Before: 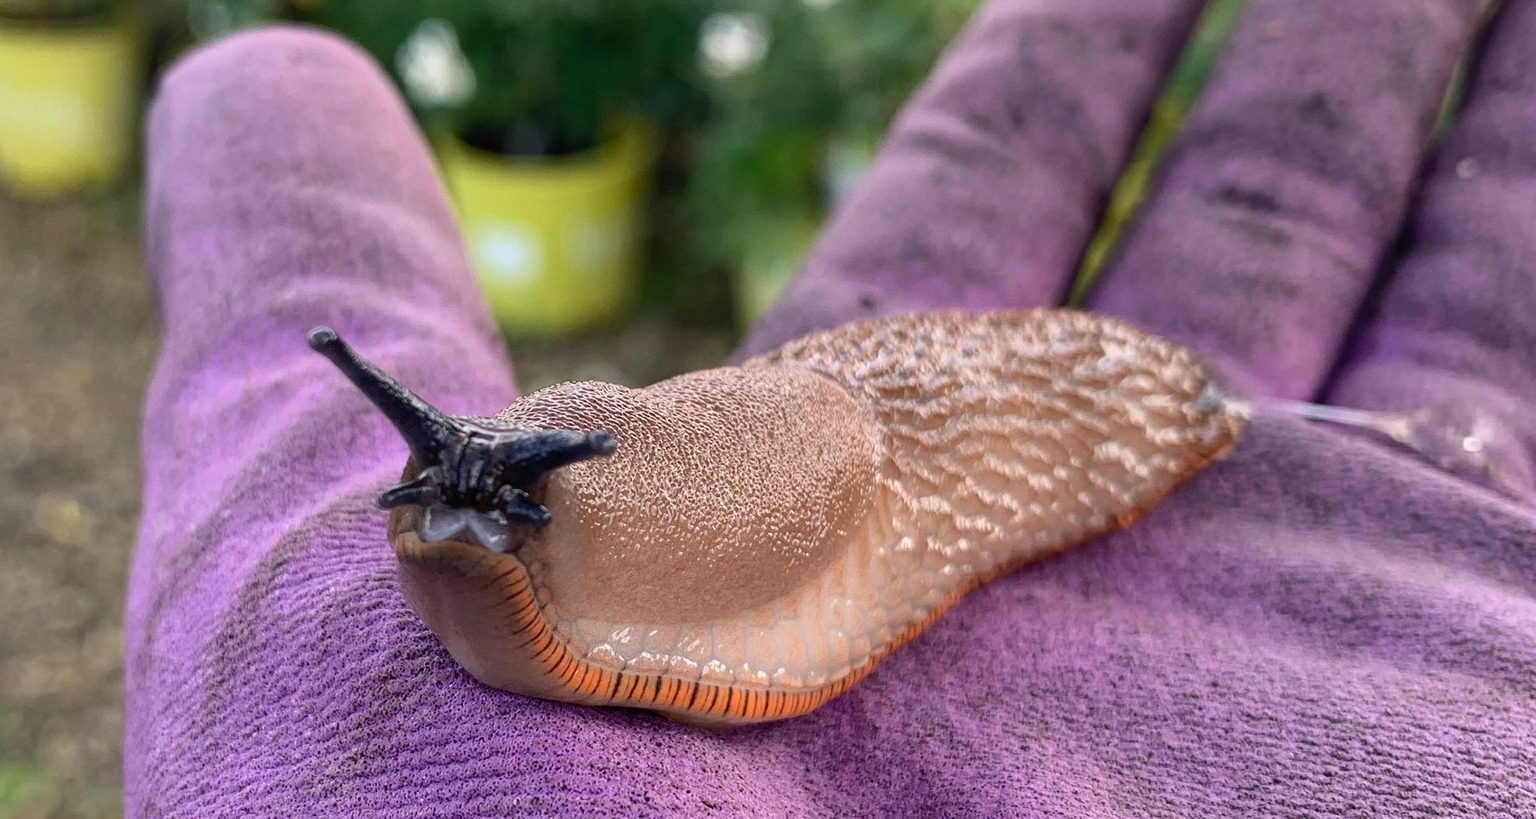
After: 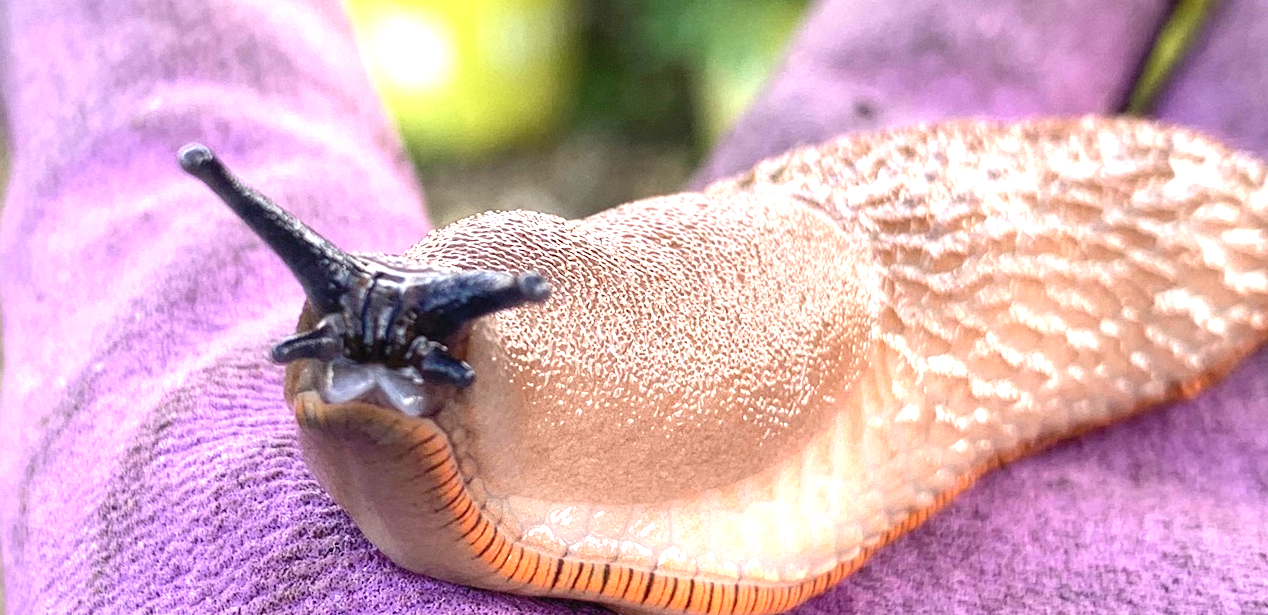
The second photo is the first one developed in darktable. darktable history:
exposure: black level correction 0, exposure 1.2 EV, compensate highlight preservation false
crop: left 6.488%, top 27.668%, right 24.183%, bottom 8.656%
rotate and perspective: rotation 0.062°, lens shift (vertical) 0.115, lens shift (horizontal) -0.133, crop left 0.047, crop right 0.94, crop top 0.061, crop bottom 0.94
